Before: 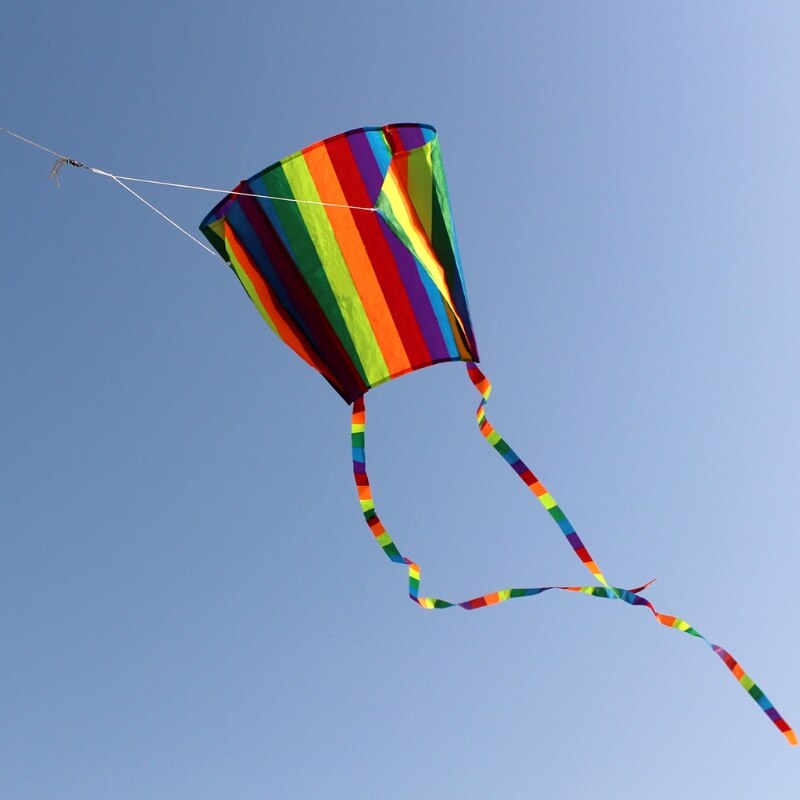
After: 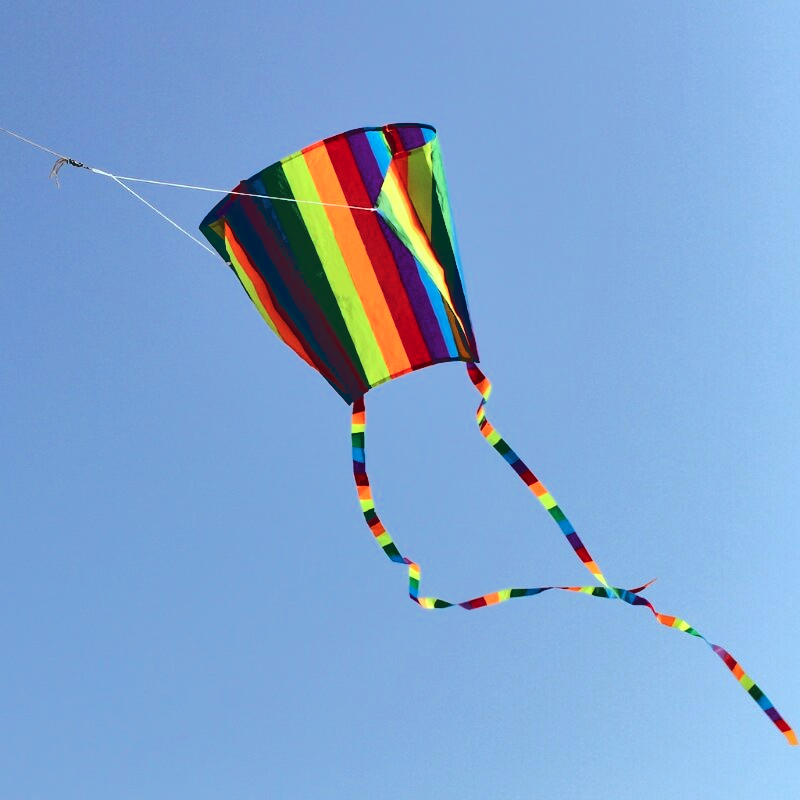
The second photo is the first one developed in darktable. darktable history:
local contrast: mode bilateral grid, contrast 20, coarseness 50, detail 150%, midtone range 0.2
color balance: lift [1.003, 0.993, 1.001, 1.007], gamma [1.018, 1.072, 0.959, 0.928], gain [0.974, 0.873, 1.031, 1.127]
base curve: curves: ch0 [(0.065, 0.026) (0.236, 0.358) (0.53, 0.546) (0.777, 0.841) (0.924, 0.992)], preserve colors average RGB
shadows and highlights: shadows 32, highlights -32, soften with gaussian
